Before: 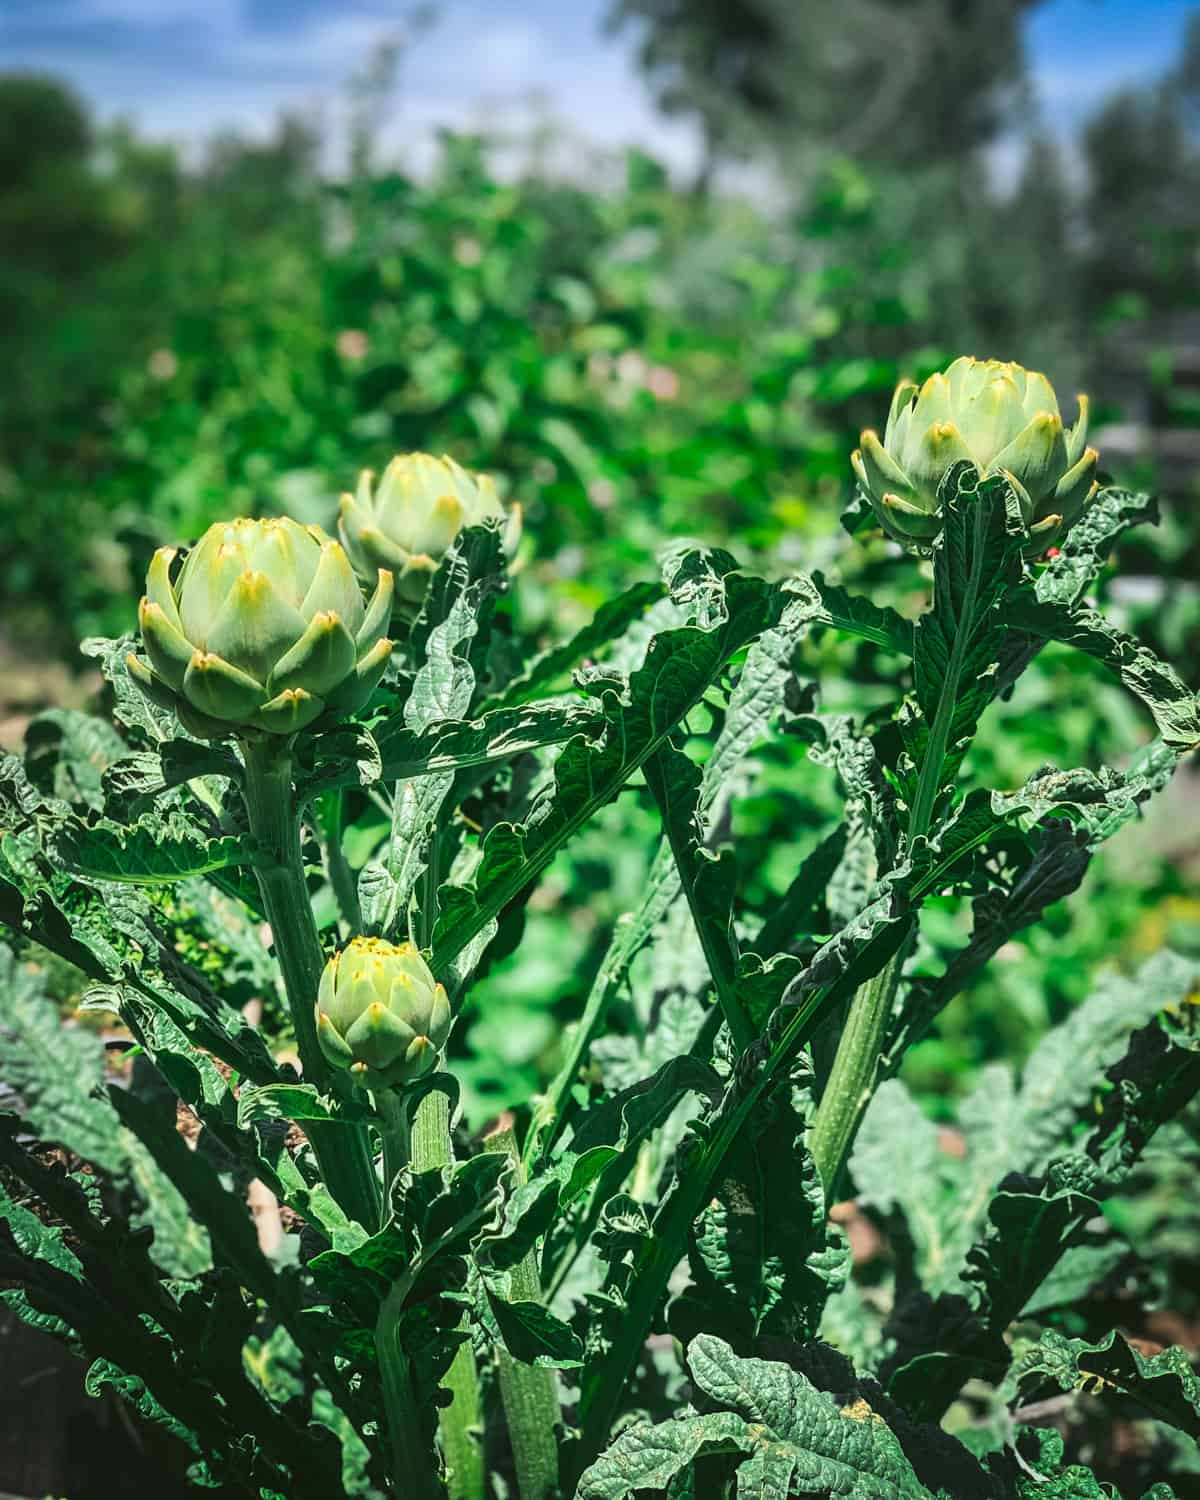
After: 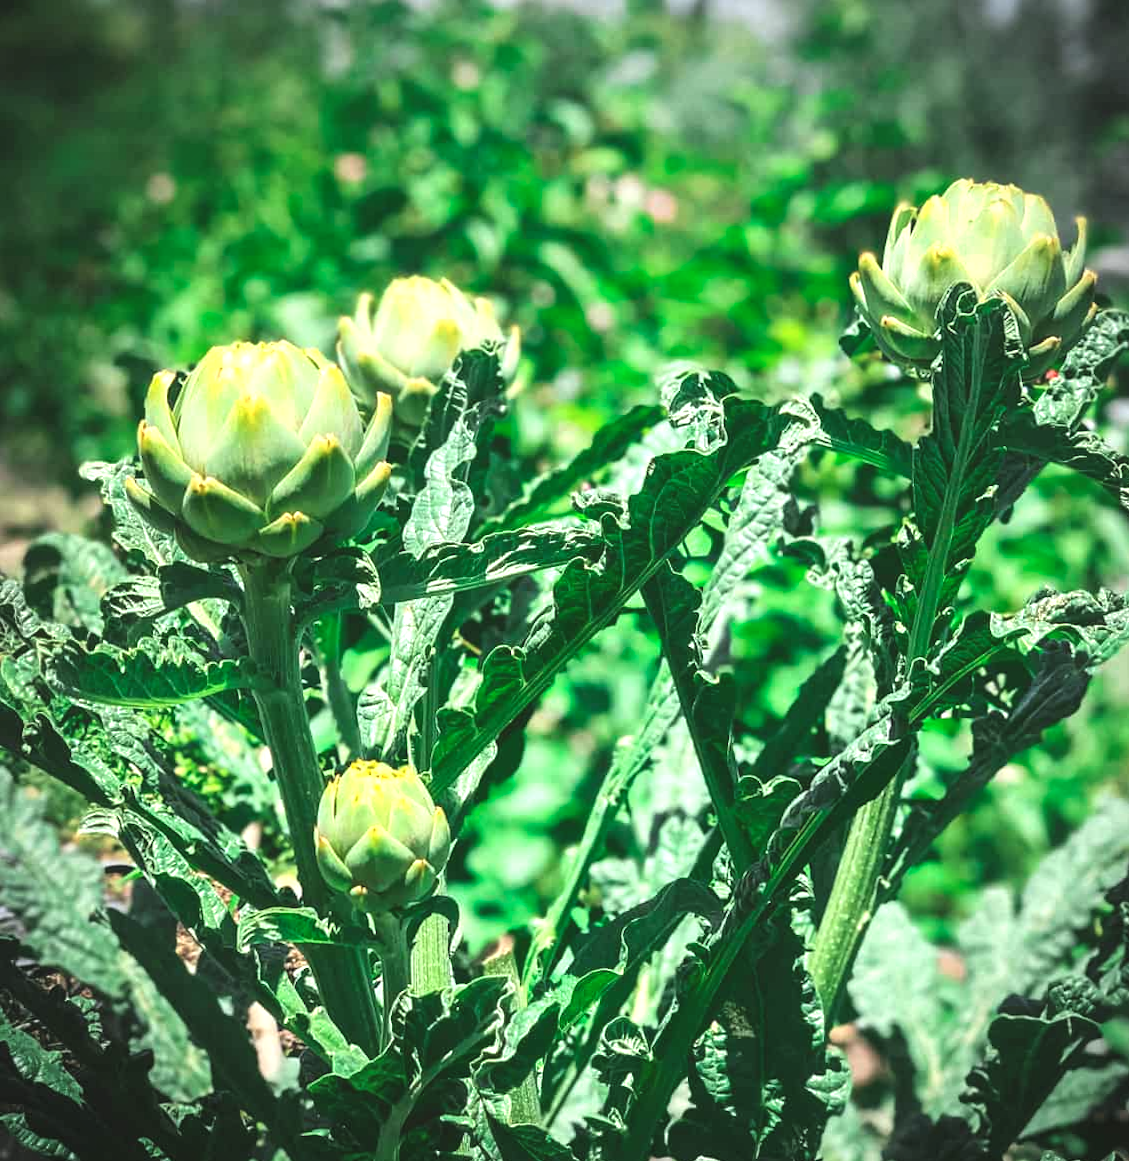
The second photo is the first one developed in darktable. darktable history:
crop and rotate: angle 0.102°, top 11.725%, right 5.693%, bottom 10.693%
vignetting: brightness -0.406, saturation -0.303, unbound false
exposure: black level correction -0.005, exposure 0.623 EV, compensate highlight preservation false
color zones: curves: ch1 [(0.309, 0.524) (0.41, 0.329) (0.508, 0.509)]; ch2 [(0.25, 0.457) (0.75, 0.5)], mix -120.13%
